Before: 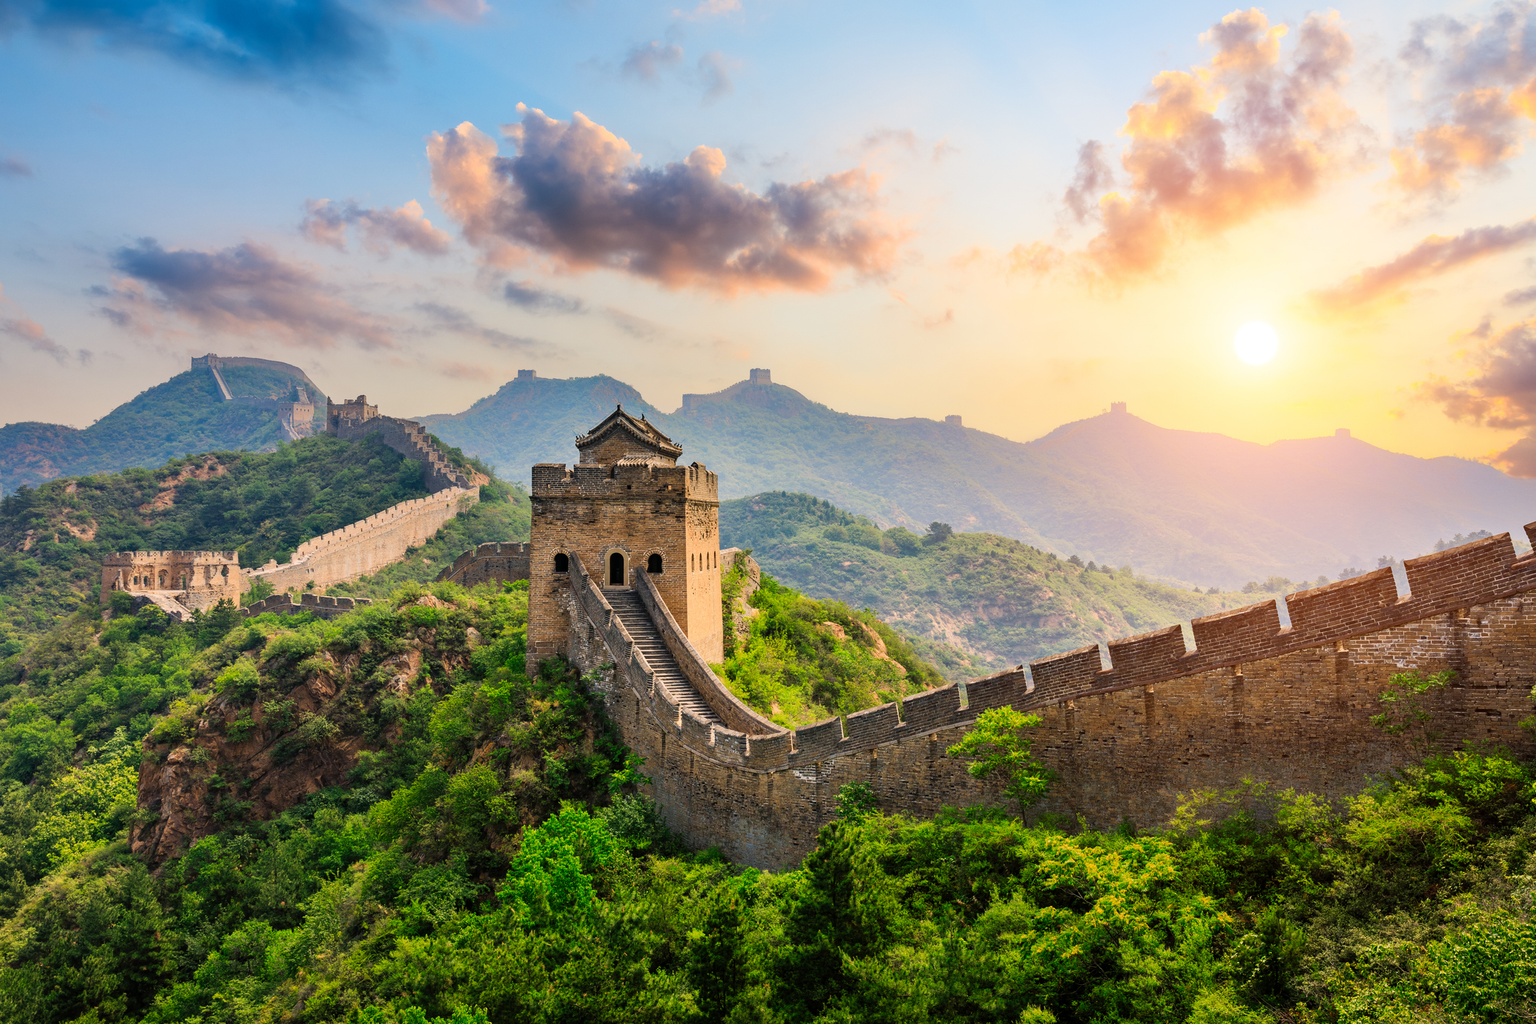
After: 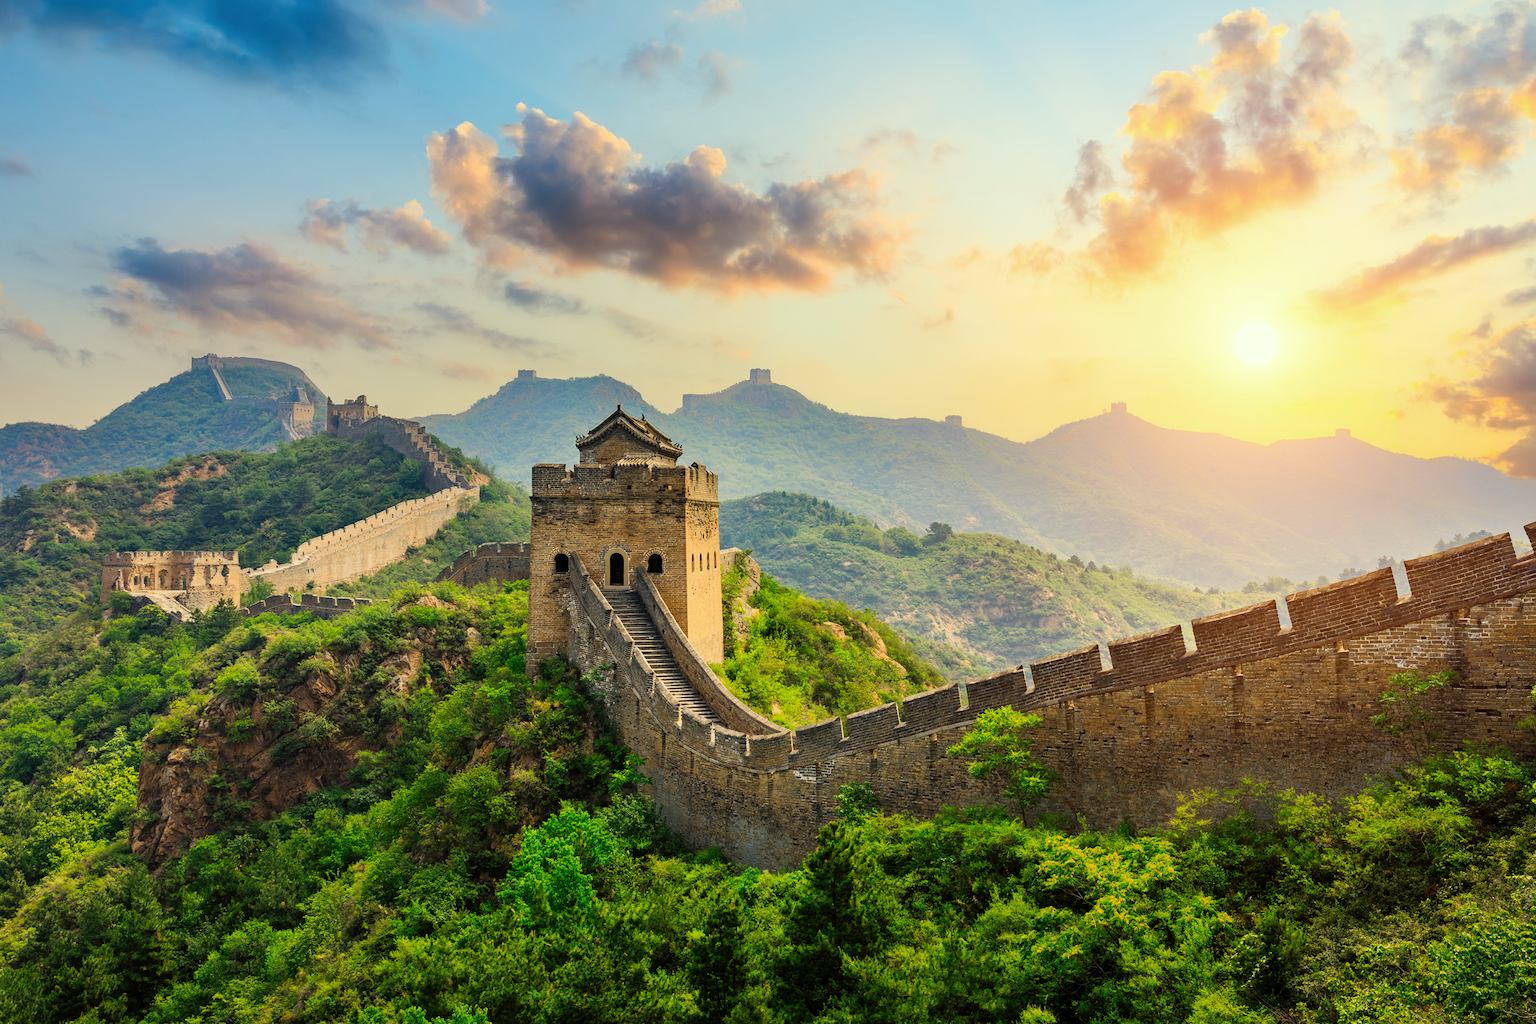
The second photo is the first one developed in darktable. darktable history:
tone equalizer: on, module defaults
color correction: highlights a* -5.75, highlights b* 10.94
